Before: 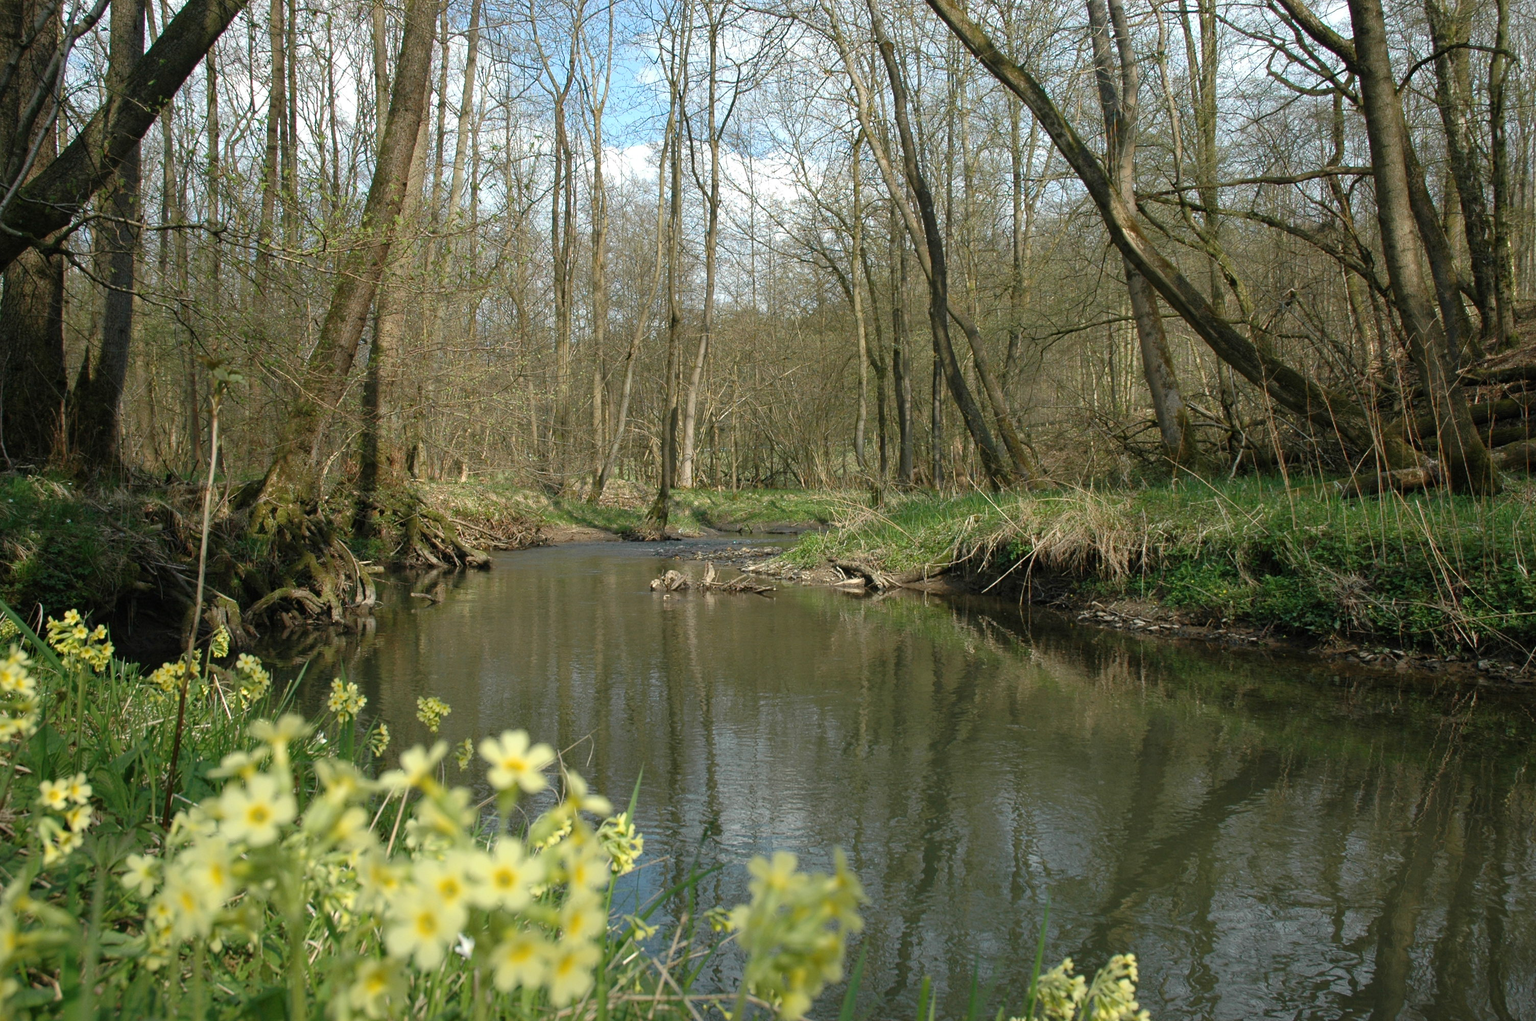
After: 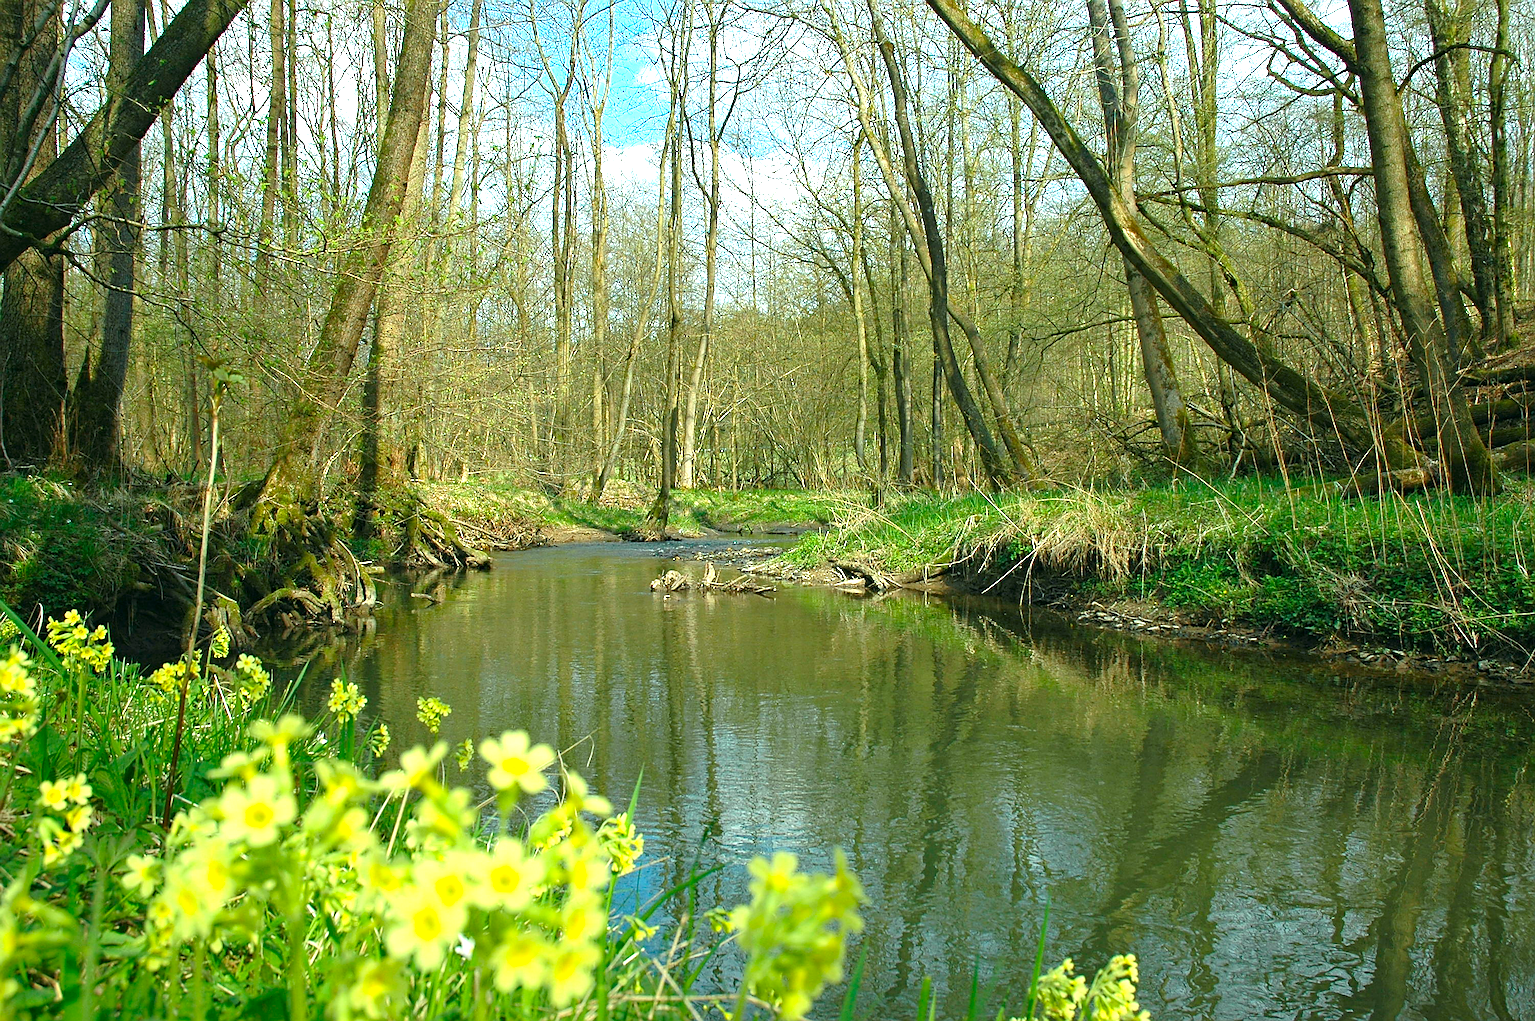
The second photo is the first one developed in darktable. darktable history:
sharpen: radius 1.42, amount 1.254, threshold 0.779
exposure: black level correction 0, exposure 1 EV, compensate highlight preservation false
color correction: highlights a* -7.55, highlights b* 1.1, shadows a* -3.61, saturation 1.4
haze removal: compatibility mode true, adaptive false
